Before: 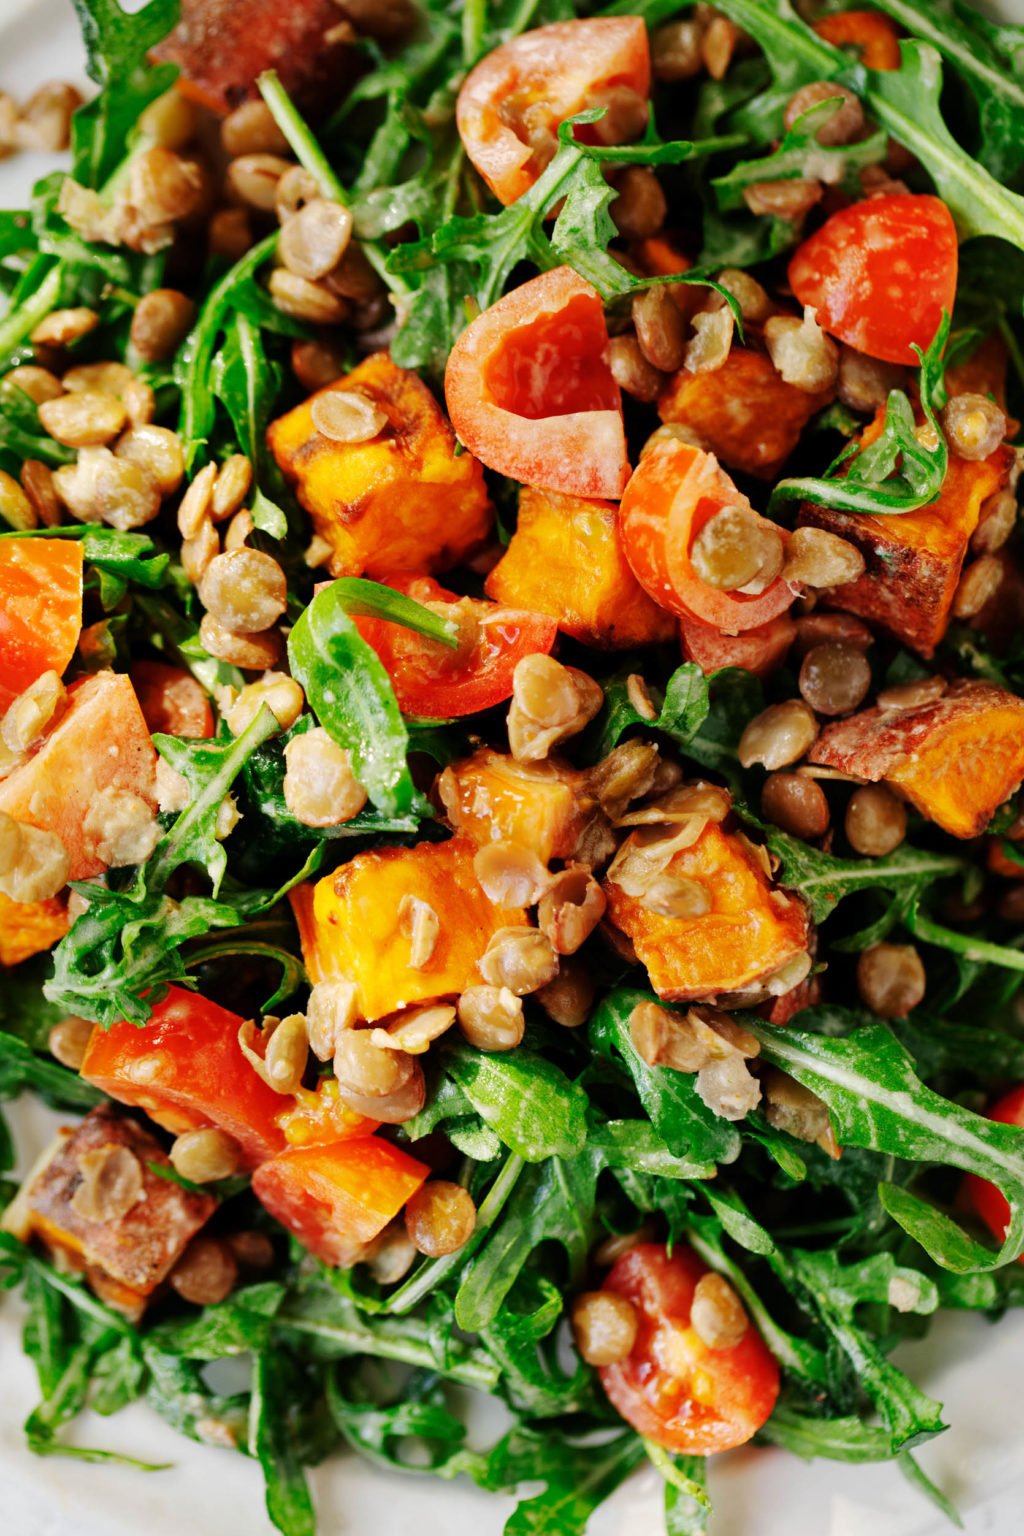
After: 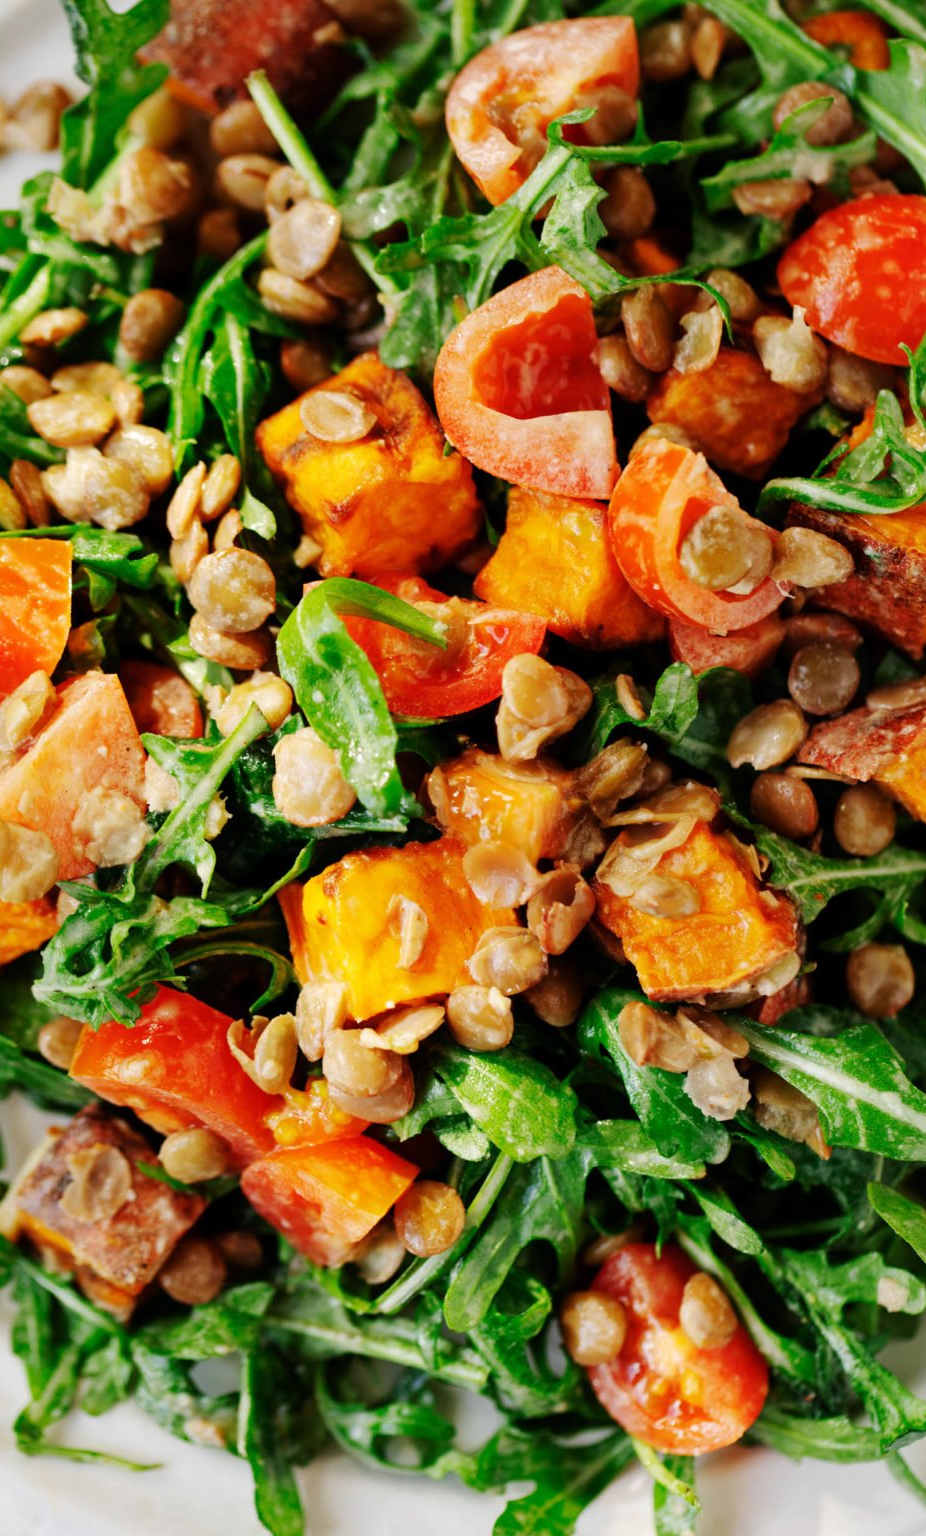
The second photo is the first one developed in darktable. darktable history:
crop and rotate: left 1.144%, right 8.349%
